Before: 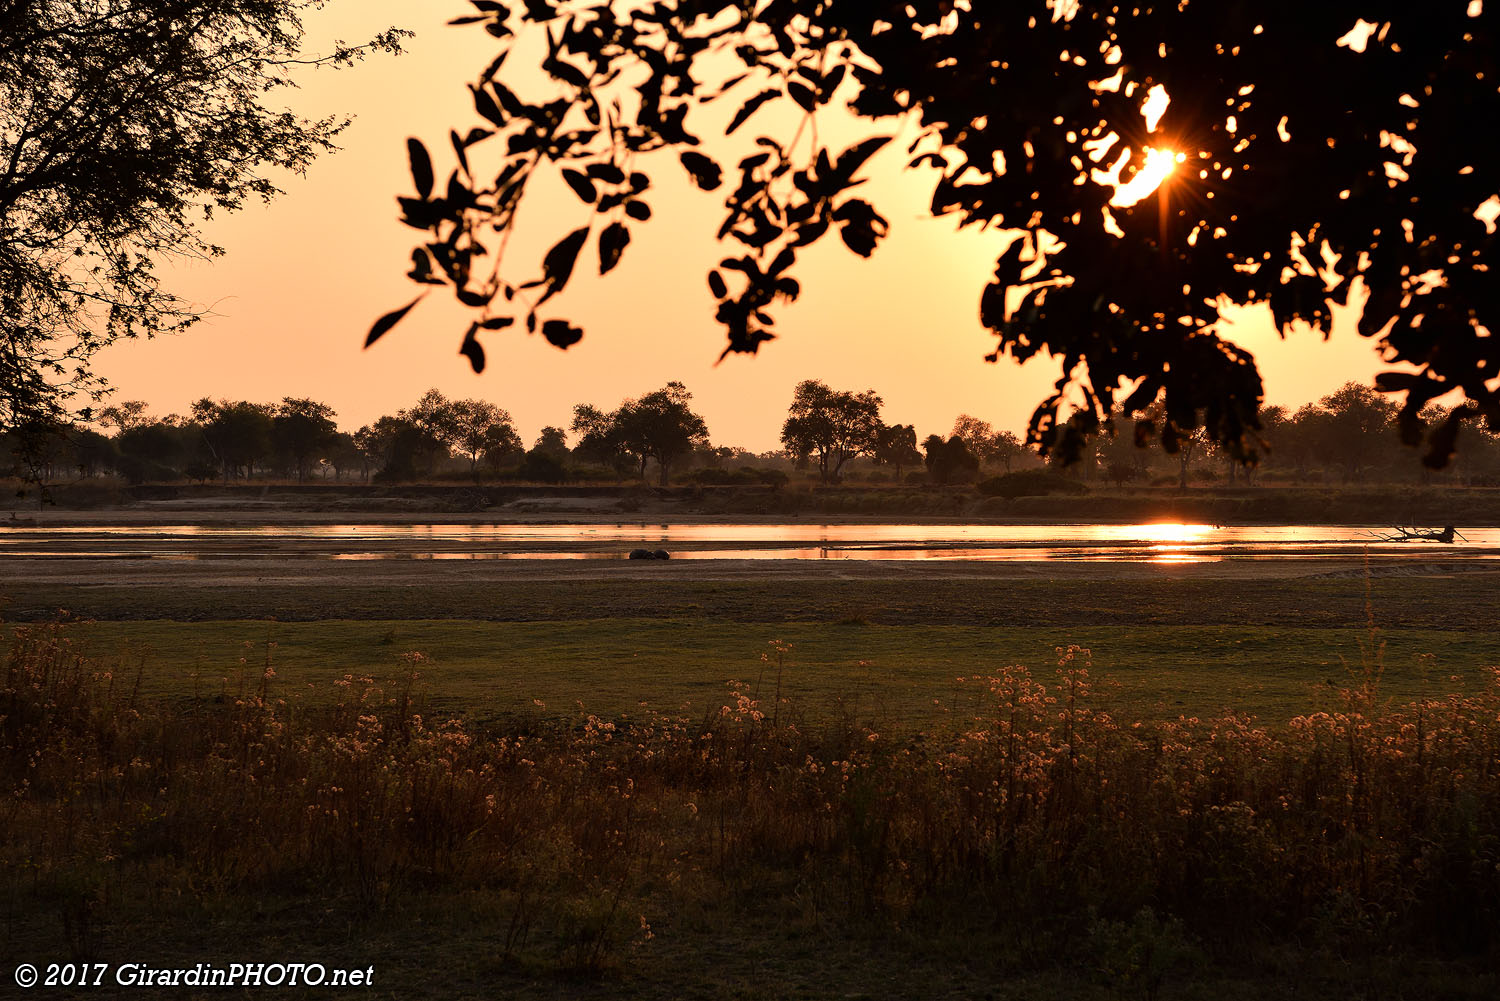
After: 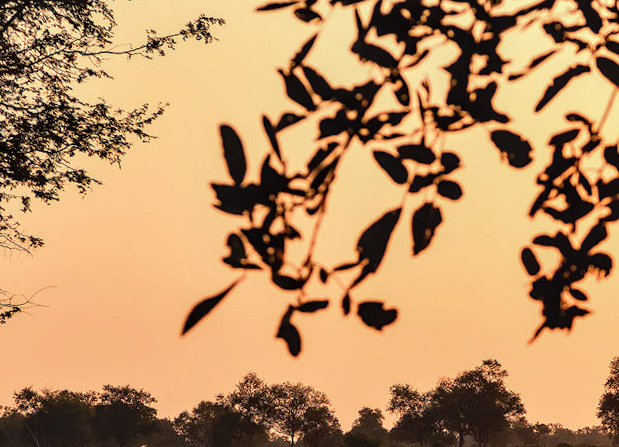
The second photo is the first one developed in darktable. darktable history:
local contrast: detail 130%
crop and rotate: left 10.817%, top 0.062%, right 47.194%, bottom 53.626%
rotate and perspective: rotation -1.32°, lens shift (horizontal) -0.031, crop left 0.015, crop right 0.985, crop top 0.047, crop bottom 0.982
